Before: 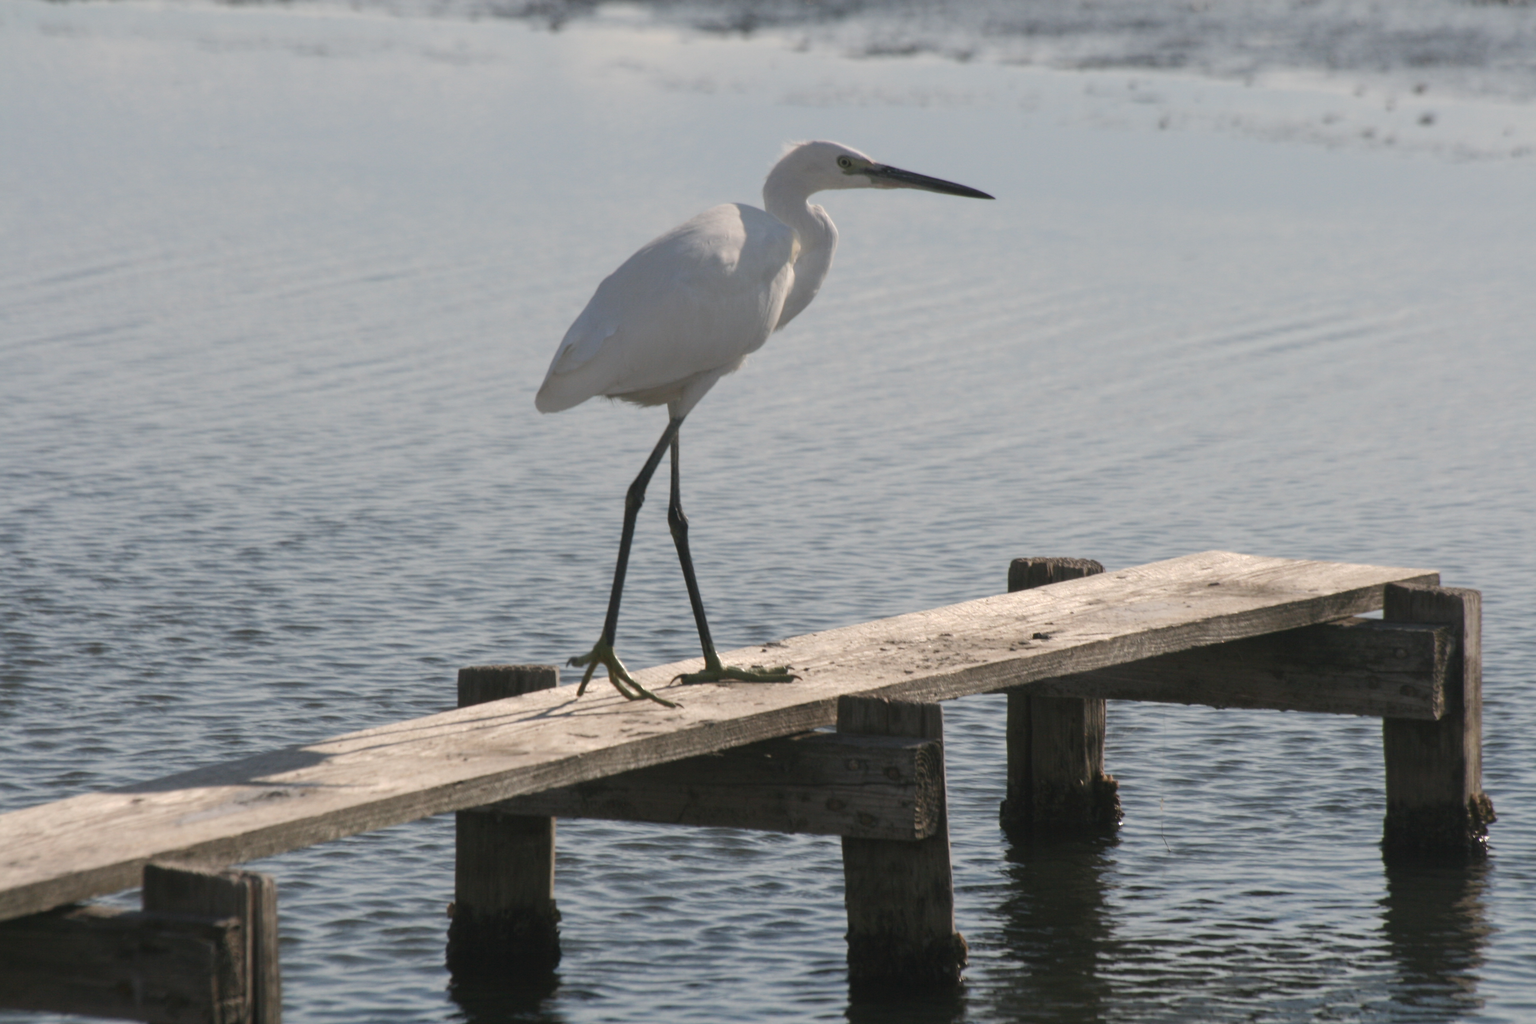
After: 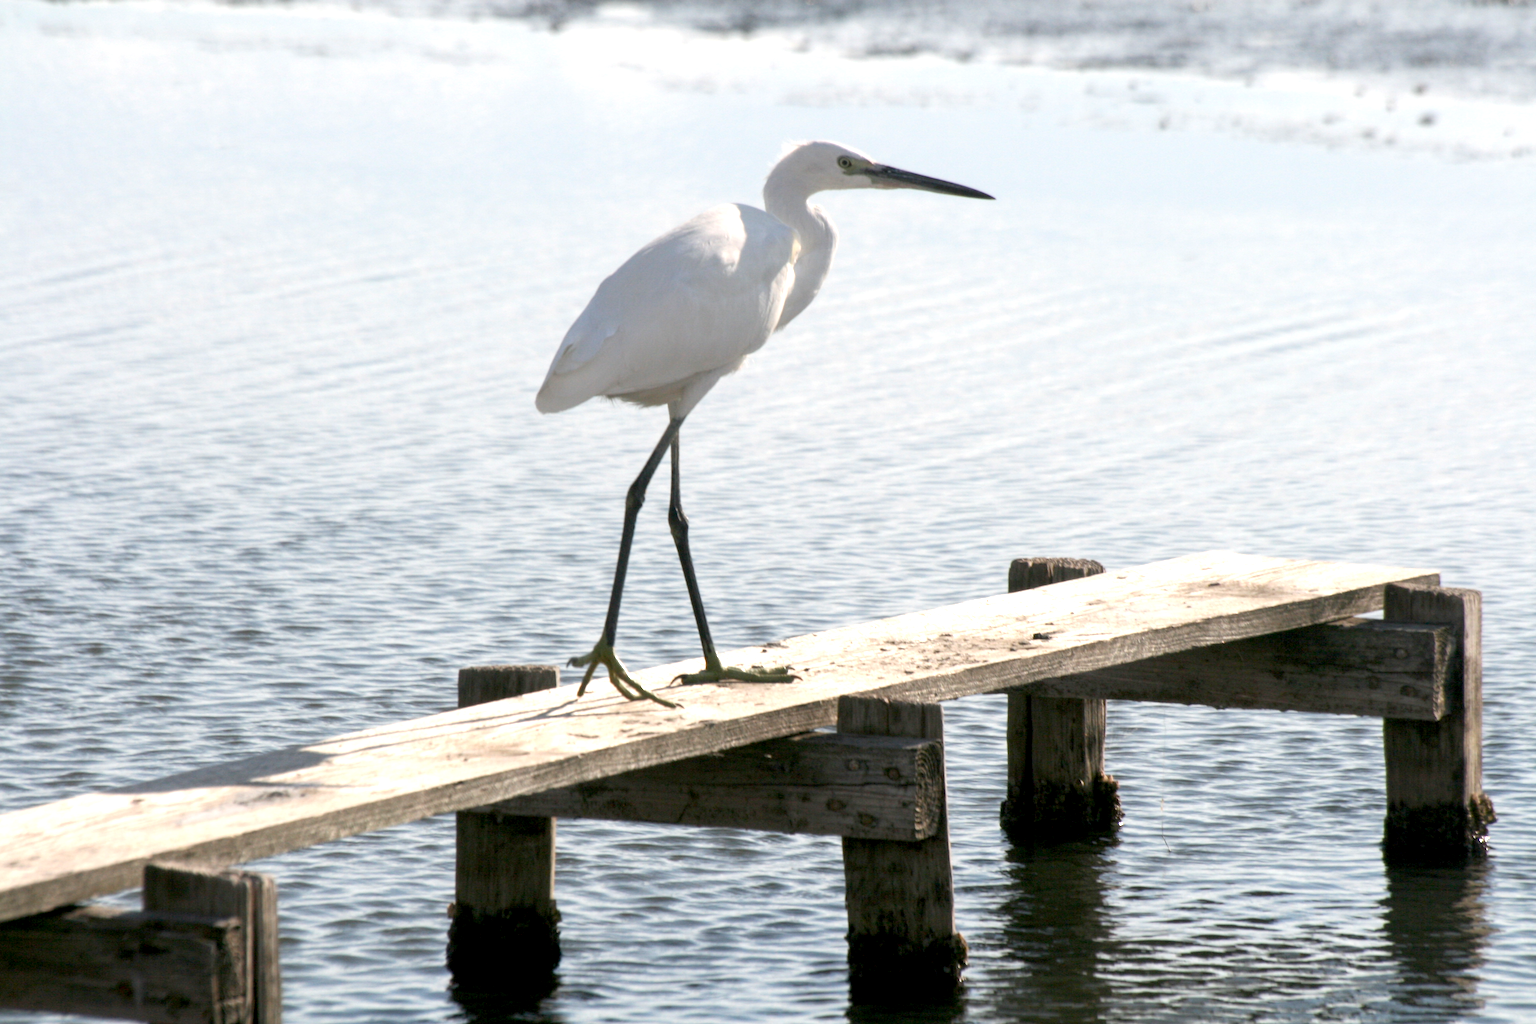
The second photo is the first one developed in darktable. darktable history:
exposure: black level correction 0.011, exposure 1.086 EV, compensate exposure bias true, compensate highlight preservation false
